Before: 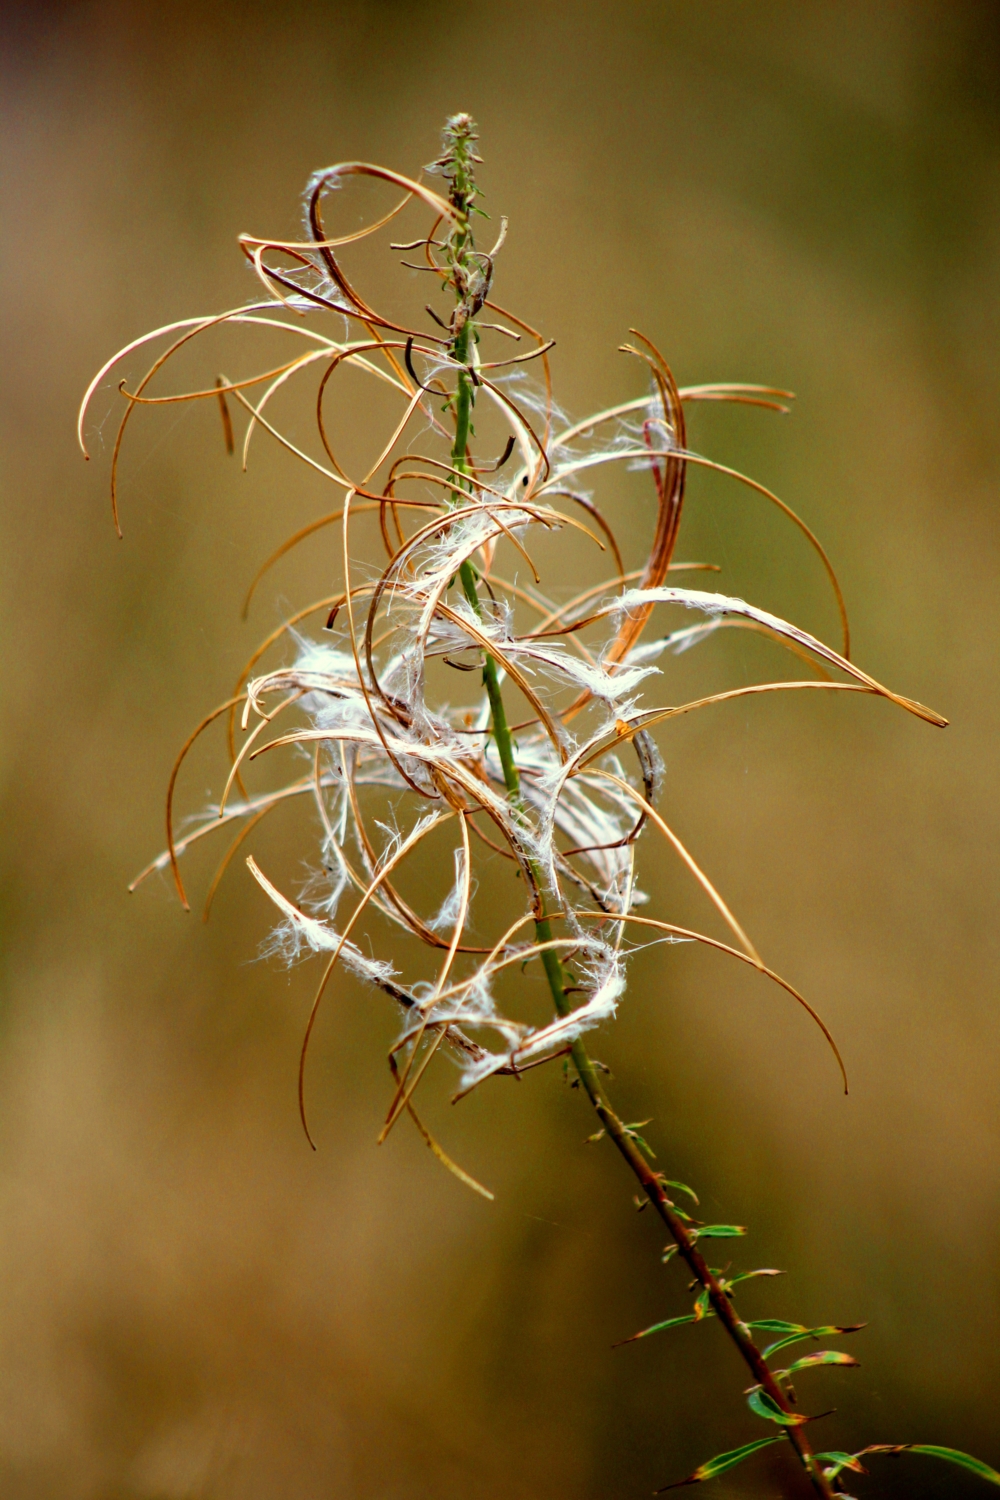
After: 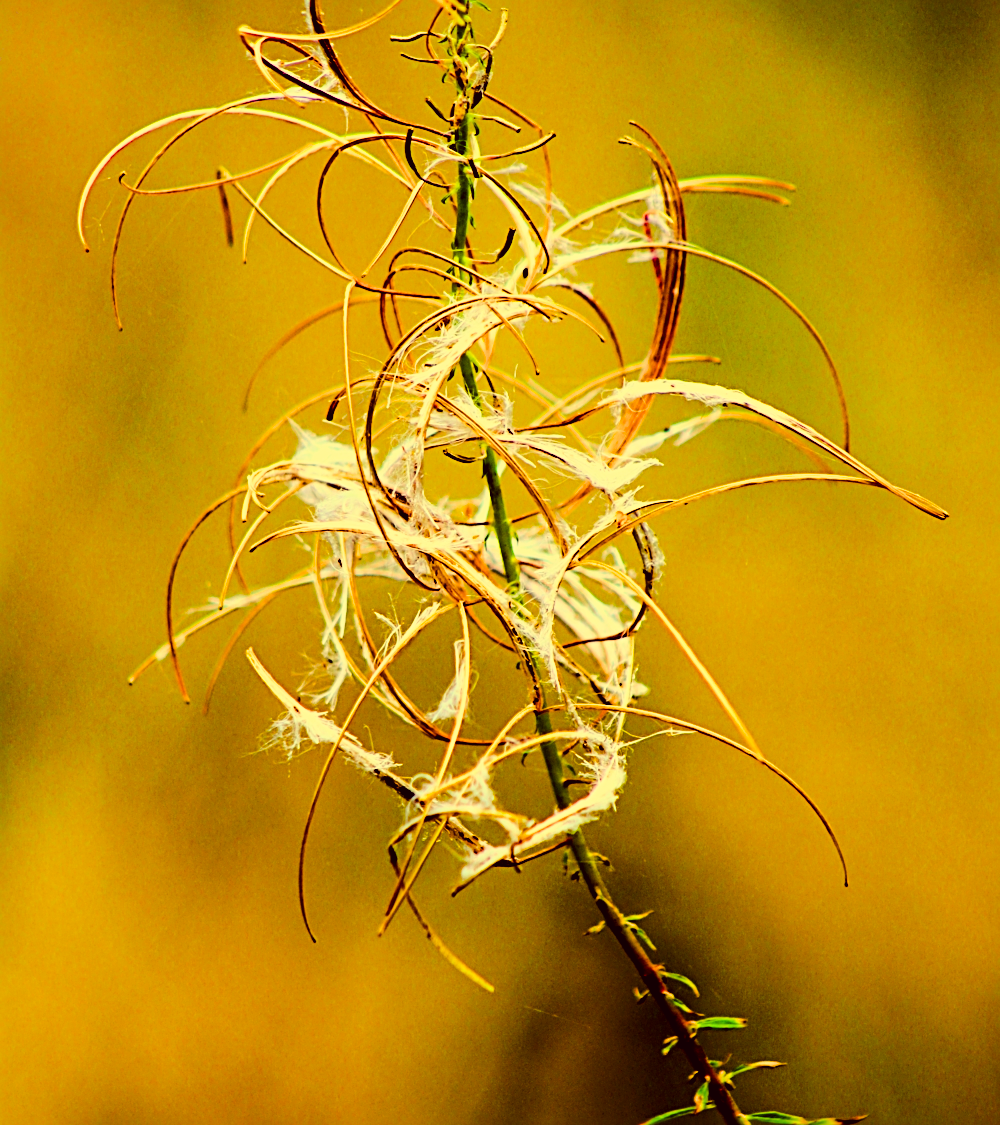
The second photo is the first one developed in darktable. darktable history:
sharpen: radius 2.666, amount 0.662
crop: top 13.911%, bottom 11.035%
exposure: exposure 0.656 EV, compensate highlight preservation false
filmic rgb: black relative exposure -7.08 EV, white relative exposure 5.36 EV, threshold 5.96 EV, hardness 3.03, enable highlight reconstruction true
color correction: highlights a* -0.337, highlights b* 39.93, shadows a* 9.49, shadows b* -0.869
color balance rgb: highlights gain › luminance 17.683%, linear chroma grading › global chroma 40.476%, perceptual saturation grading › global saturation 30.396%, perceptual brilliance grading › highlights 17.232%, perceptual brilliance grading › mid-tones 32.309%, perceptual brilliance grading › shadows -30.995%
